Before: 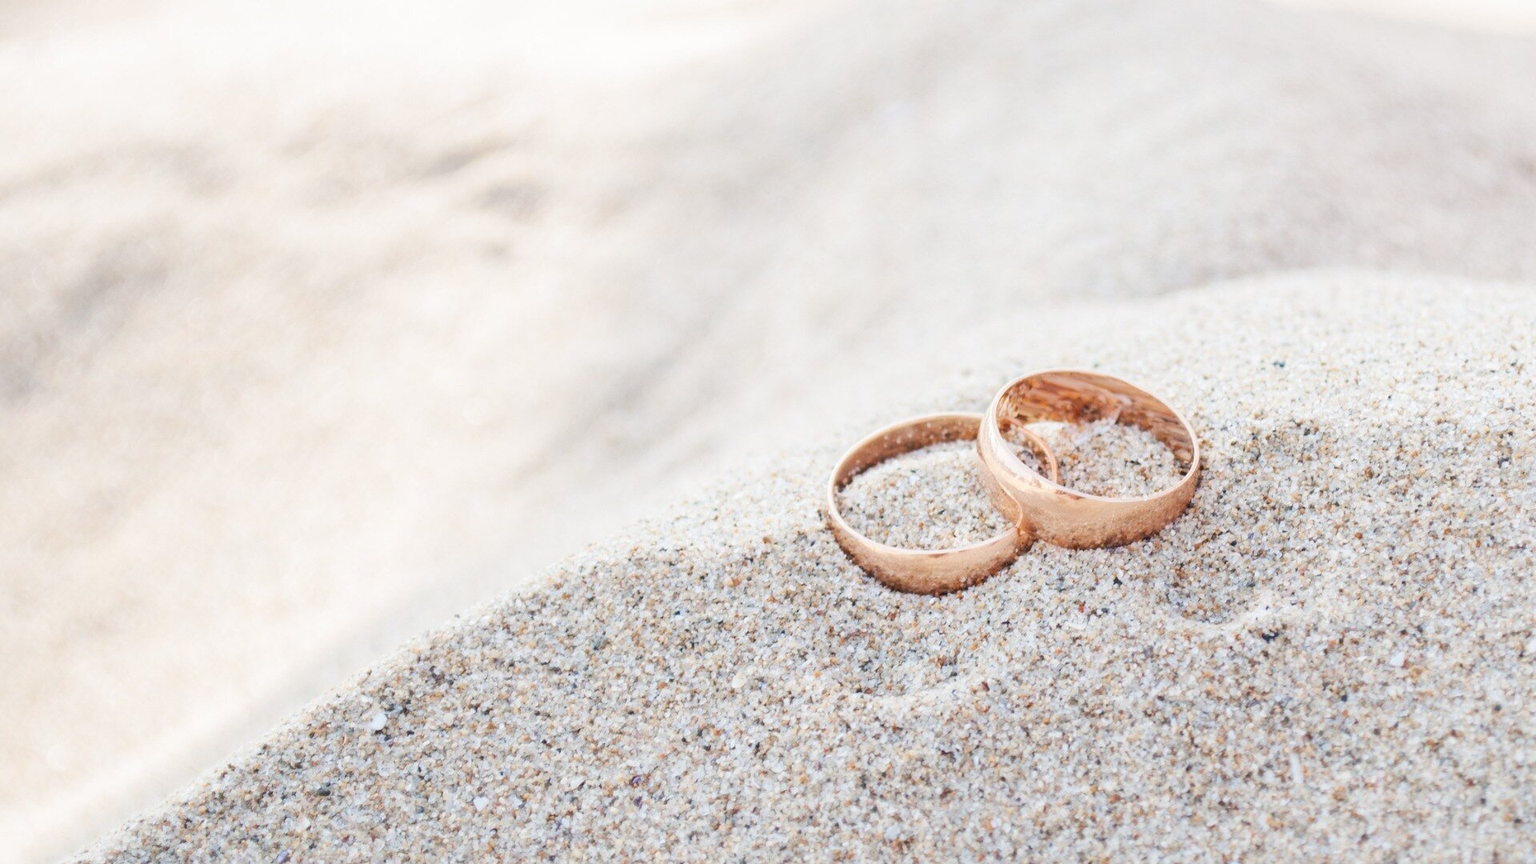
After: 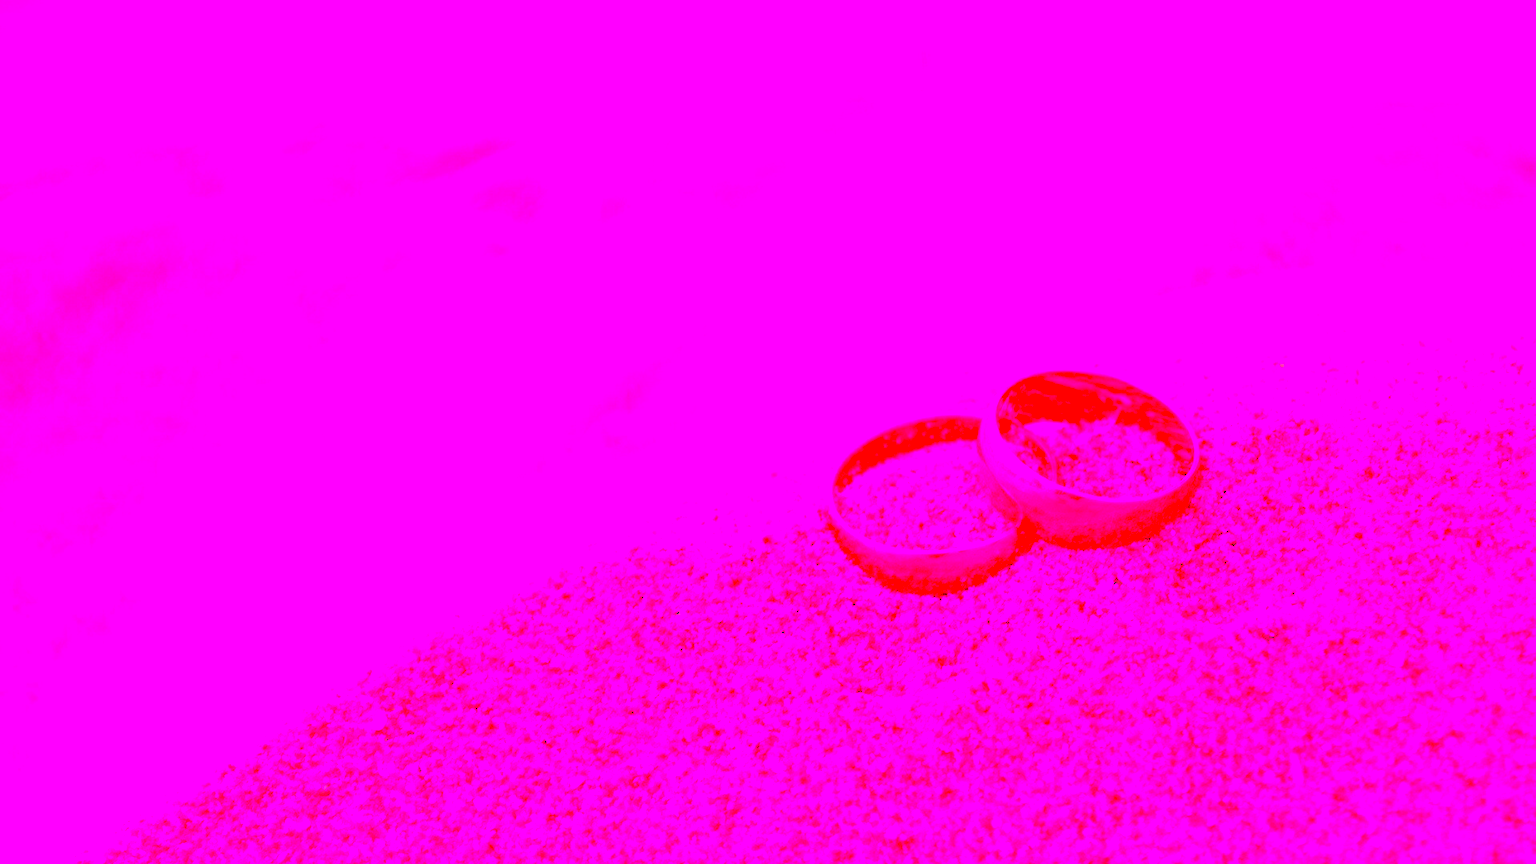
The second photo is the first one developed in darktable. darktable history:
color correction: highlights a* 17.94, highlights b* 35.39, shadows a* 1.48, shadows b* 6.42, saturation 1.01
white balance: red 4.26, blue 1.802
